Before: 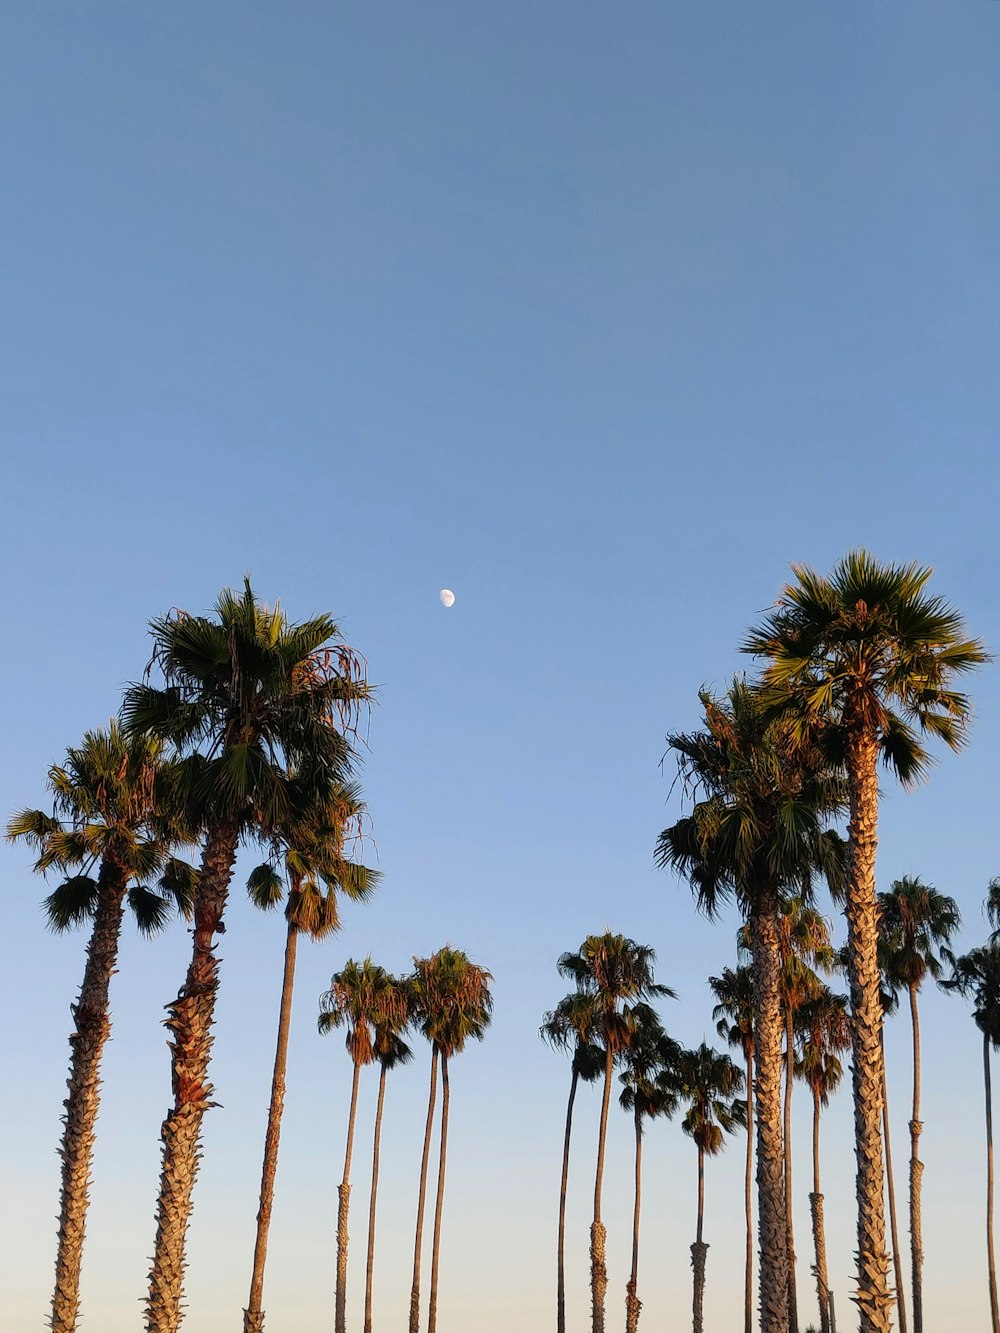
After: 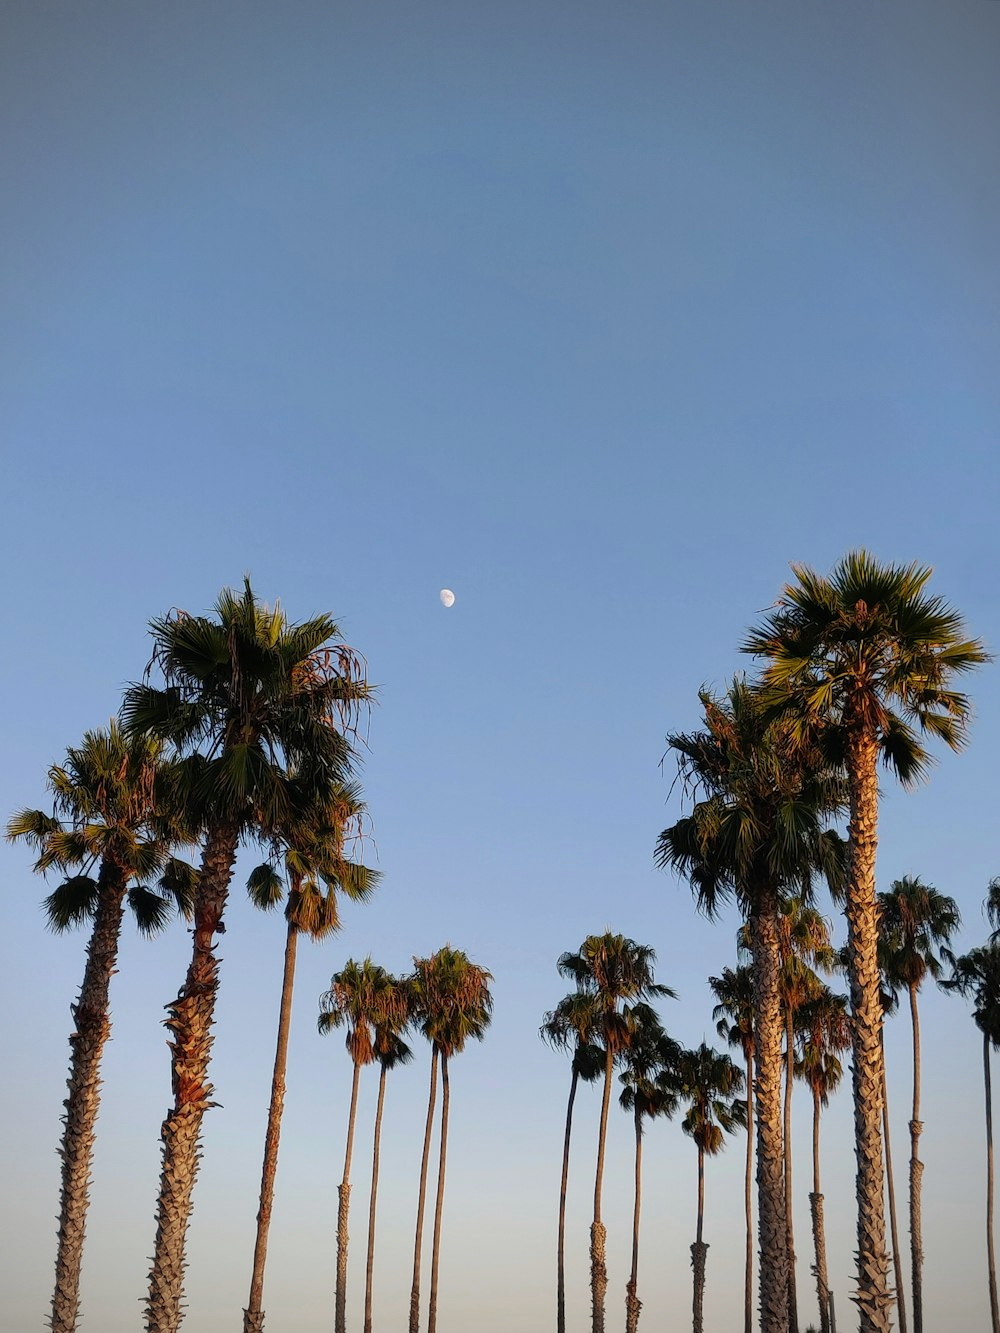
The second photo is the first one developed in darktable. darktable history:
exposure: exposure -0.158 EV, compensate highlight preservation false
vignetting: on, module defaults
